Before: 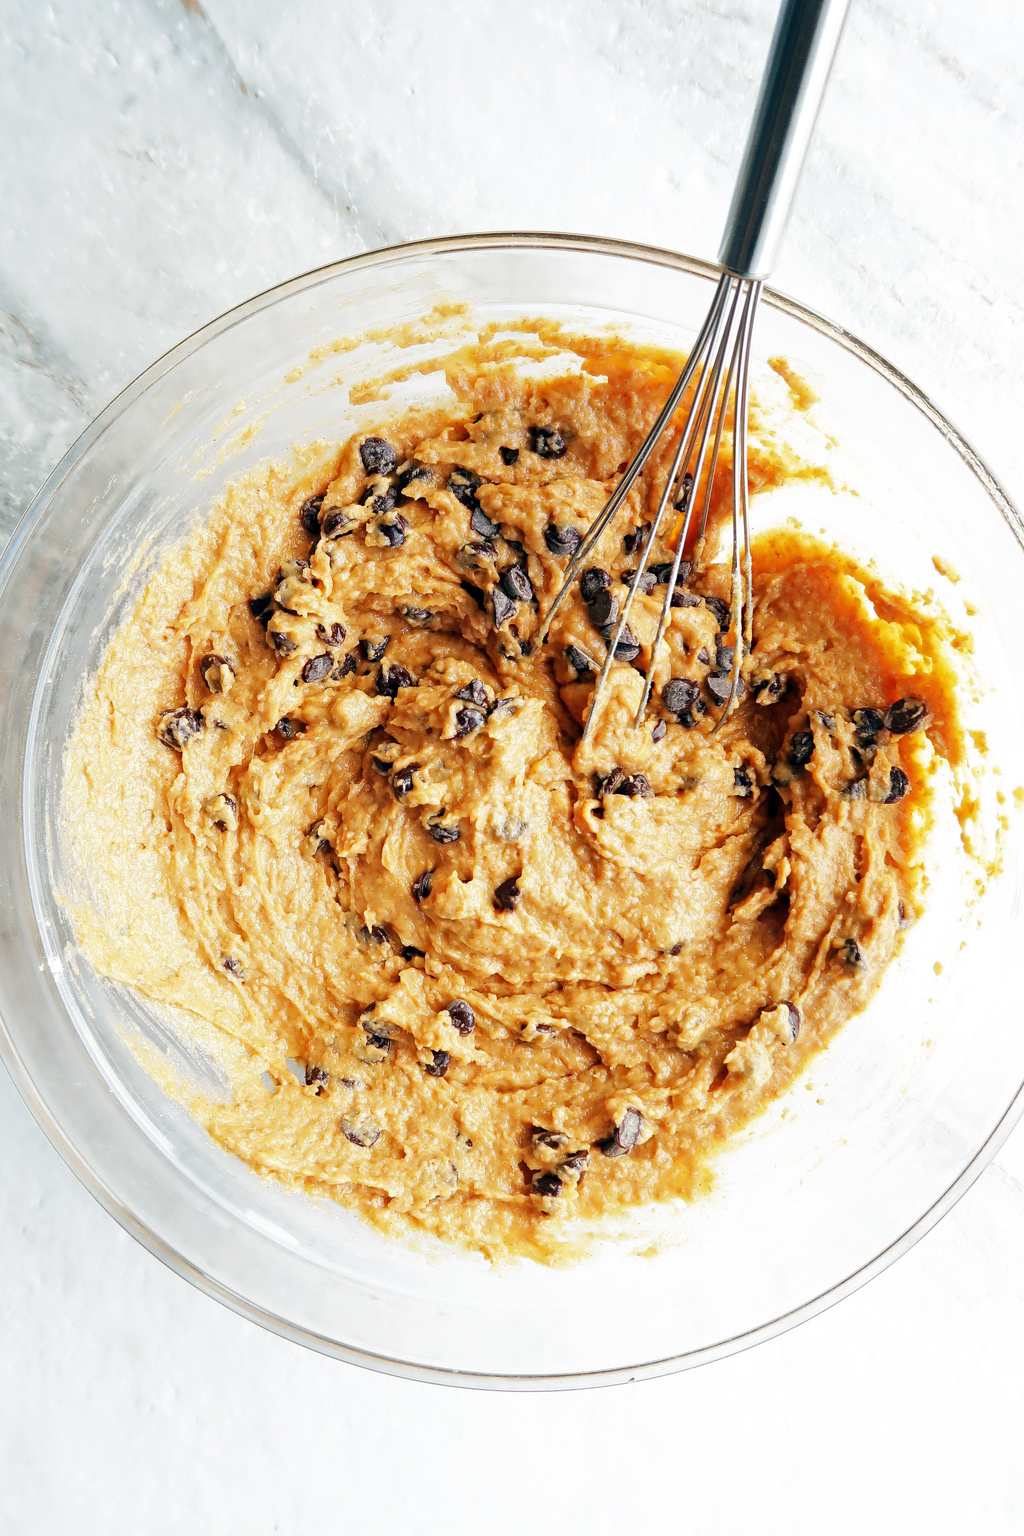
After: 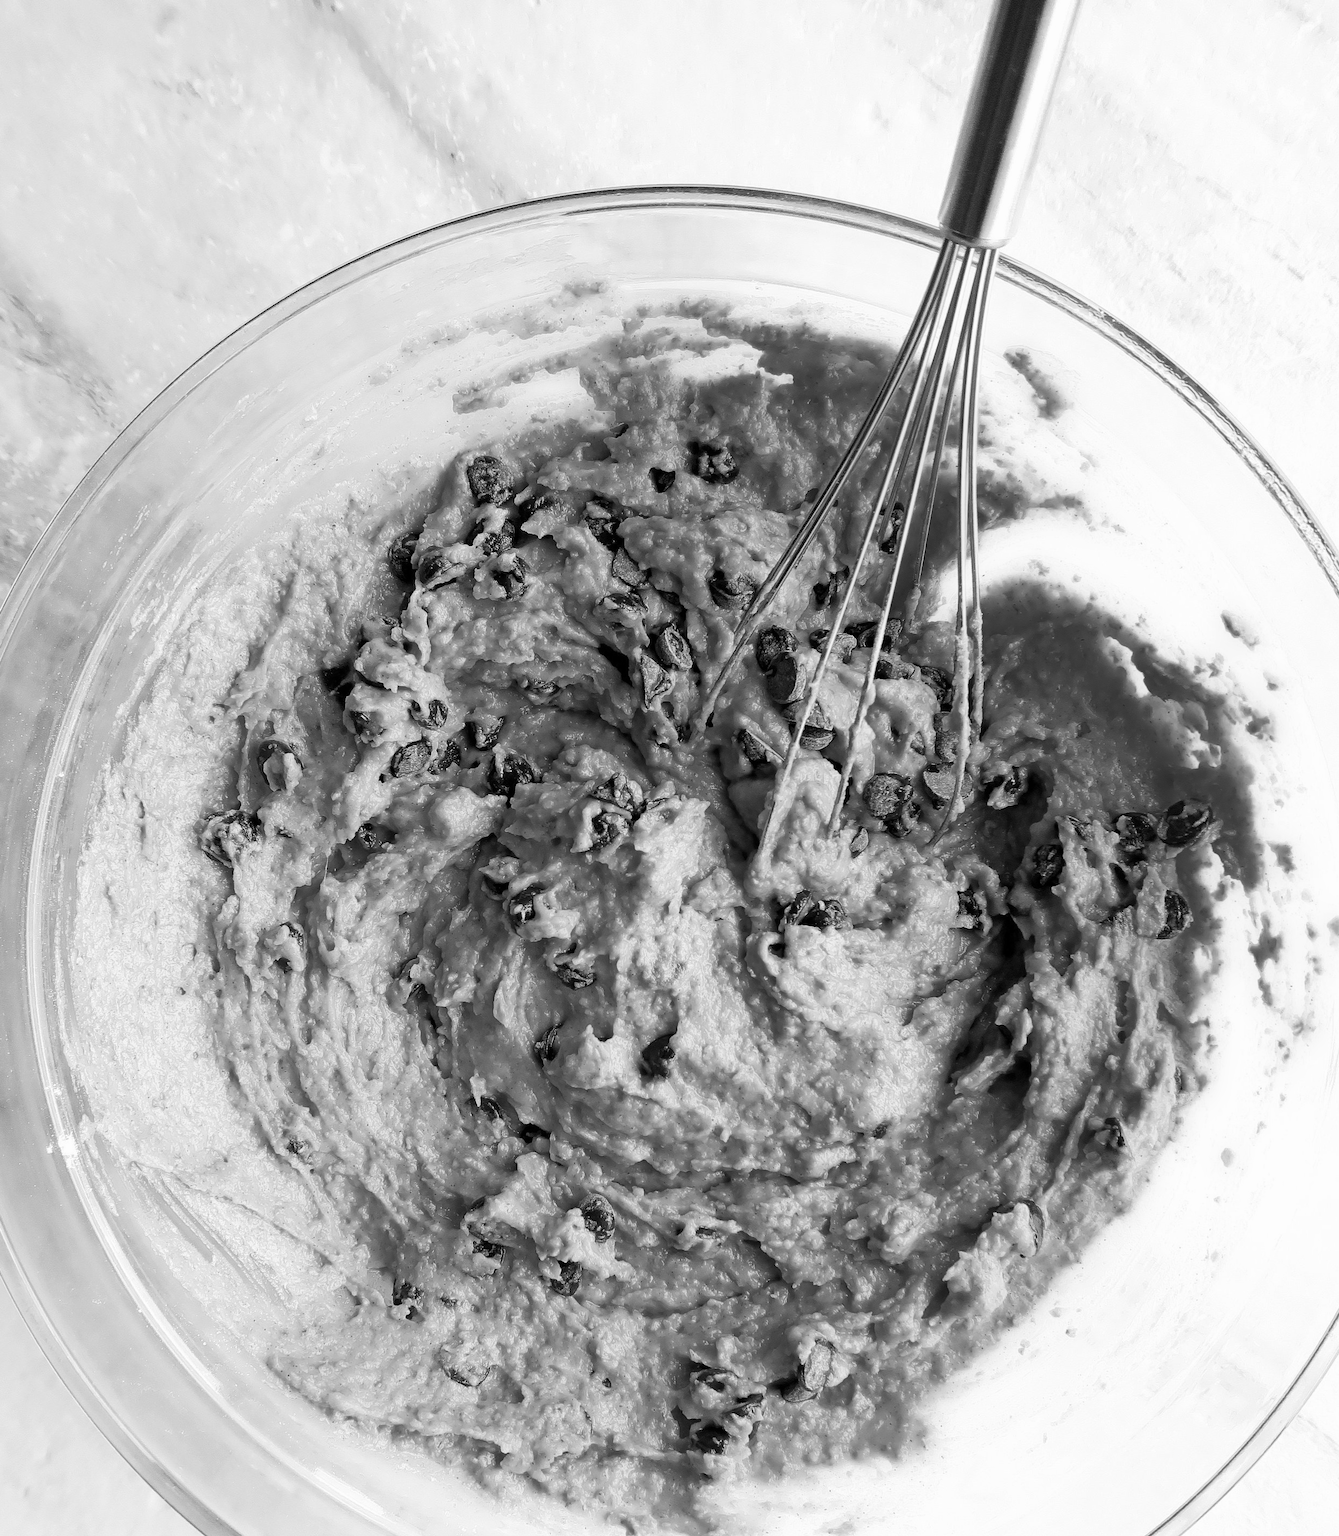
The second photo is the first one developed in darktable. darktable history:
crop: top 5.667%, bottom 17.637%
rotate and perspective: rotation 0.192°, lens shift (horizontal) -0.015, crop left 0.005, crop right 0.996, crop top 0.006, crop bottom 0.99
monochrome: a -11.7, b 1.62, size 0.5, highlights 0.38
